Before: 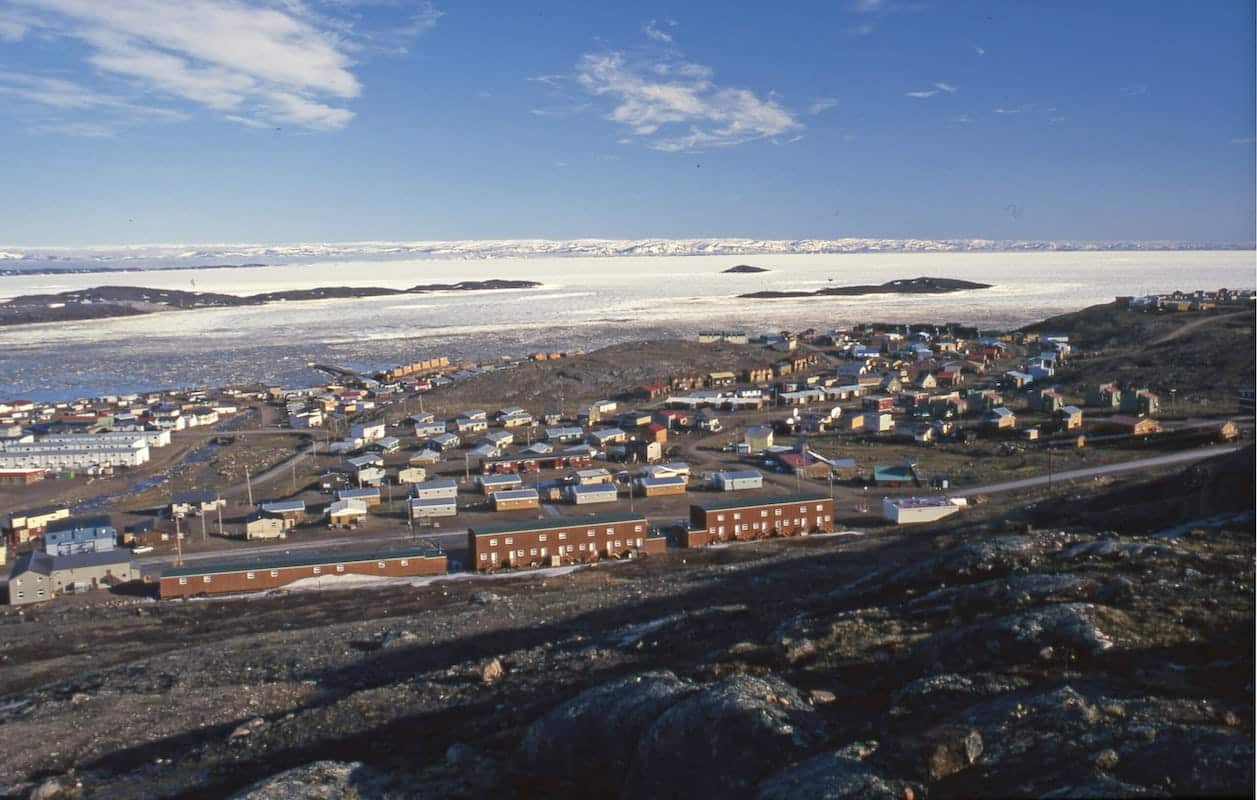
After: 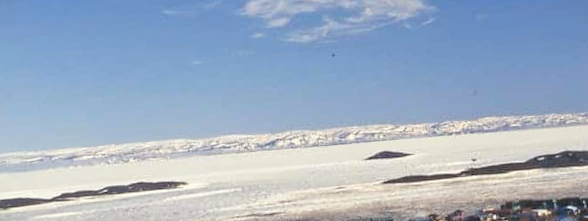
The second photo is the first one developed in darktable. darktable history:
crop: left 28.64%, top 16.832%, right 26.637%, bottom 58.055%
vignetting: fall-off start 100%, brightness -0.406, saturation -0.3, width/height ratio 1.324, dithering 8-bit output, unbound false
color contrast: green-magenta contrast 1.1, blue-yellow contrast 1.1, unbound 0
rotate and perspective: rotation -4.2°, shear 0.006, automatic cropping off
